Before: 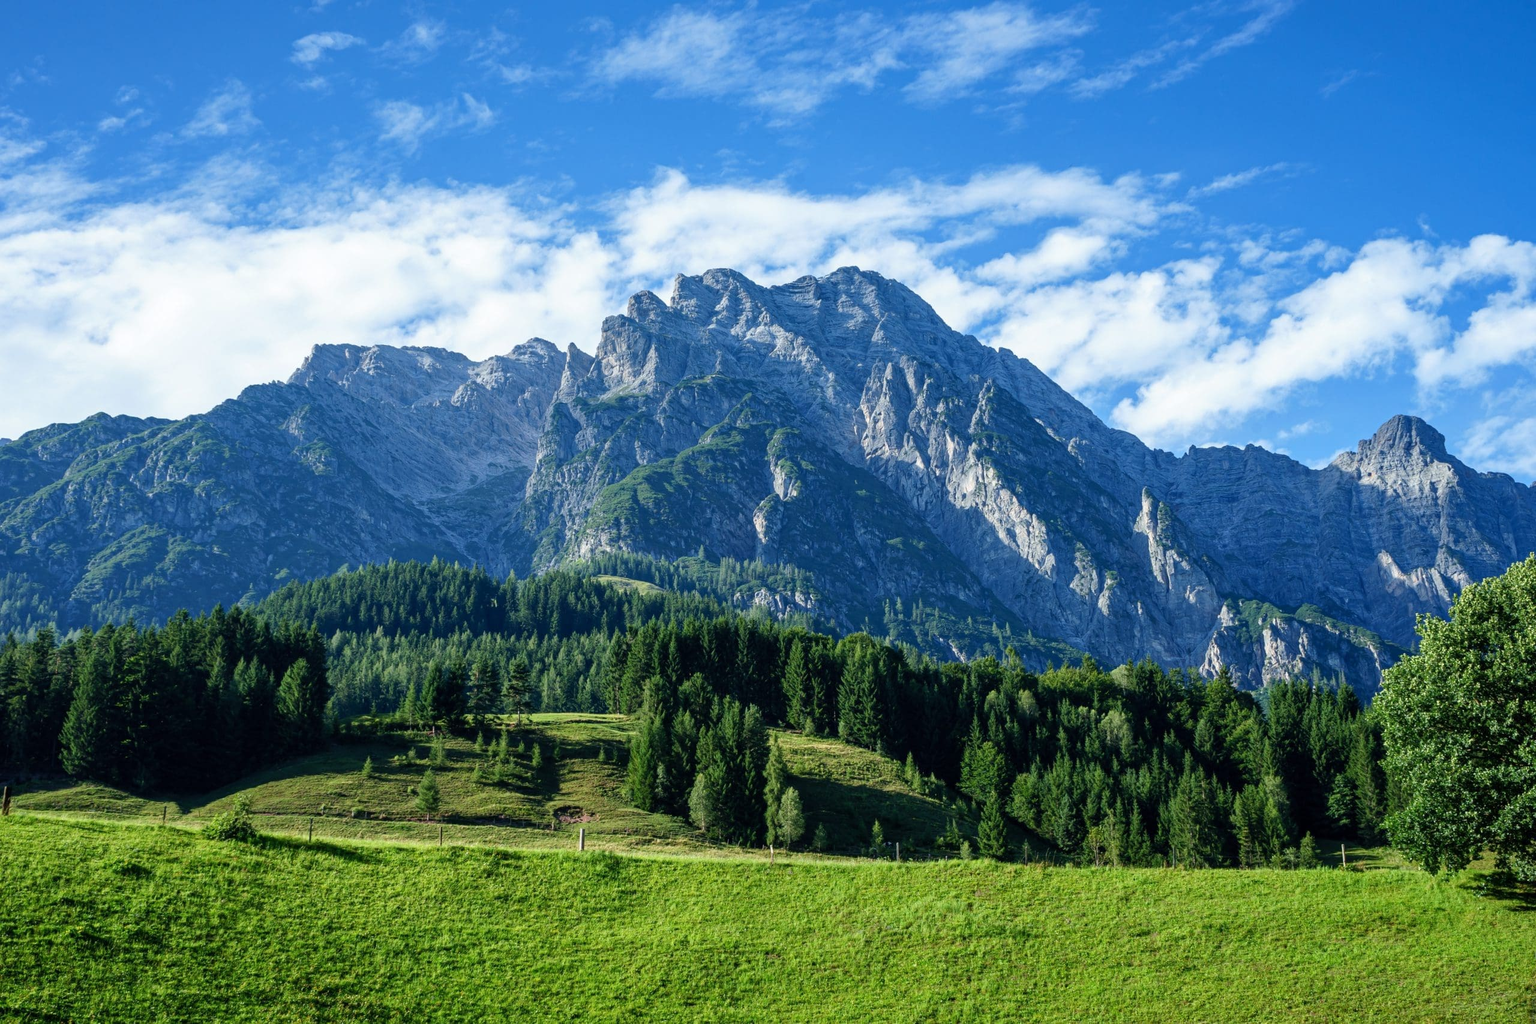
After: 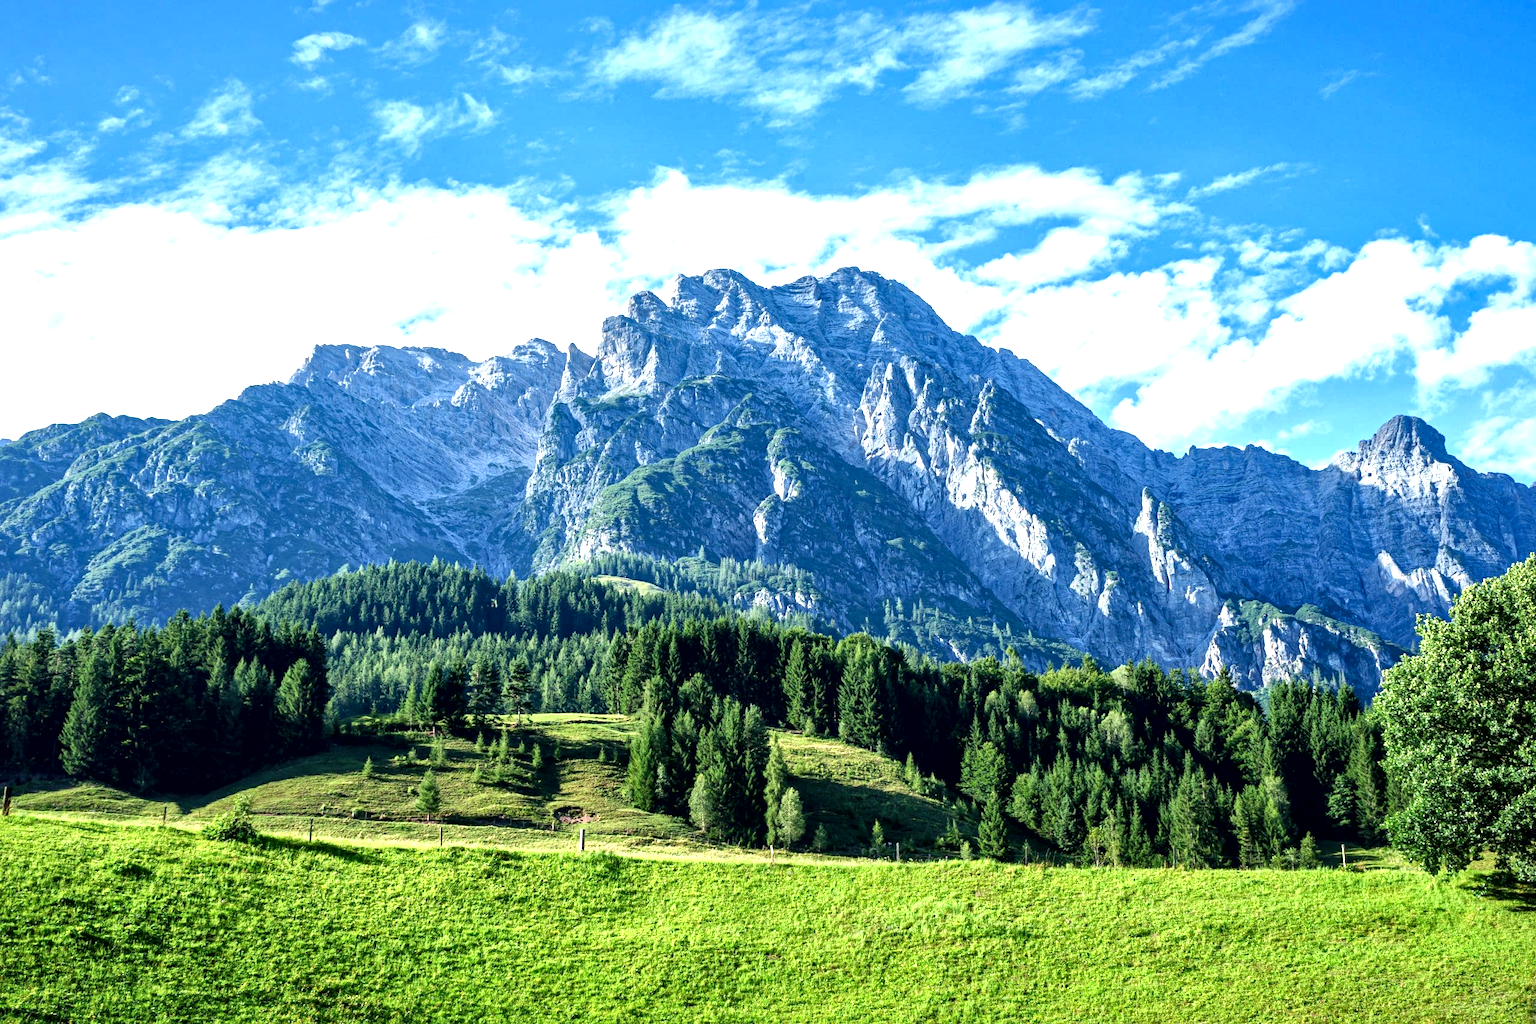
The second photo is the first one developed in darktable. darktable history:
exposure: black level correction 0.001, exposure 0.965 EV, compensate exposure bias true, compensate highlight preservation false
local contrast: mode bilateral grid, contrast 25, coarseness 61, detail 152%, midtone range 0.2
